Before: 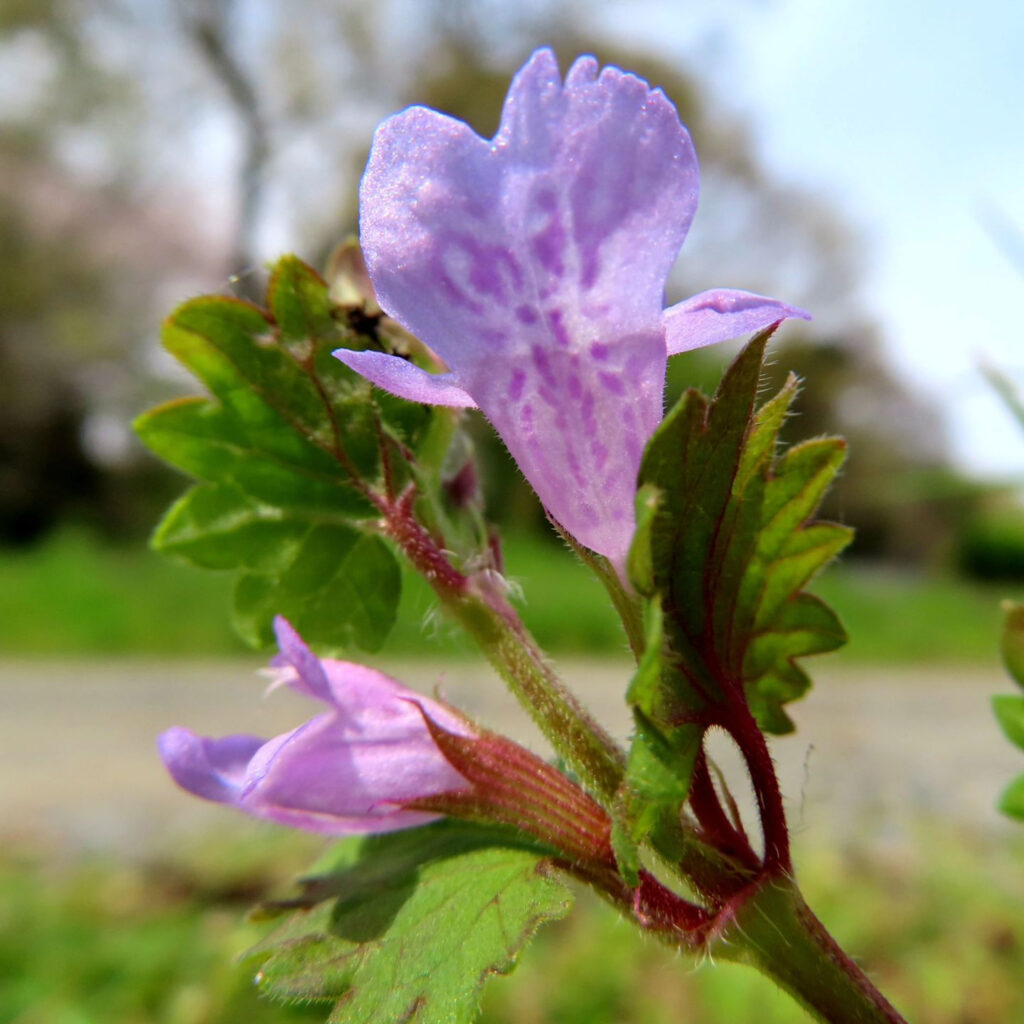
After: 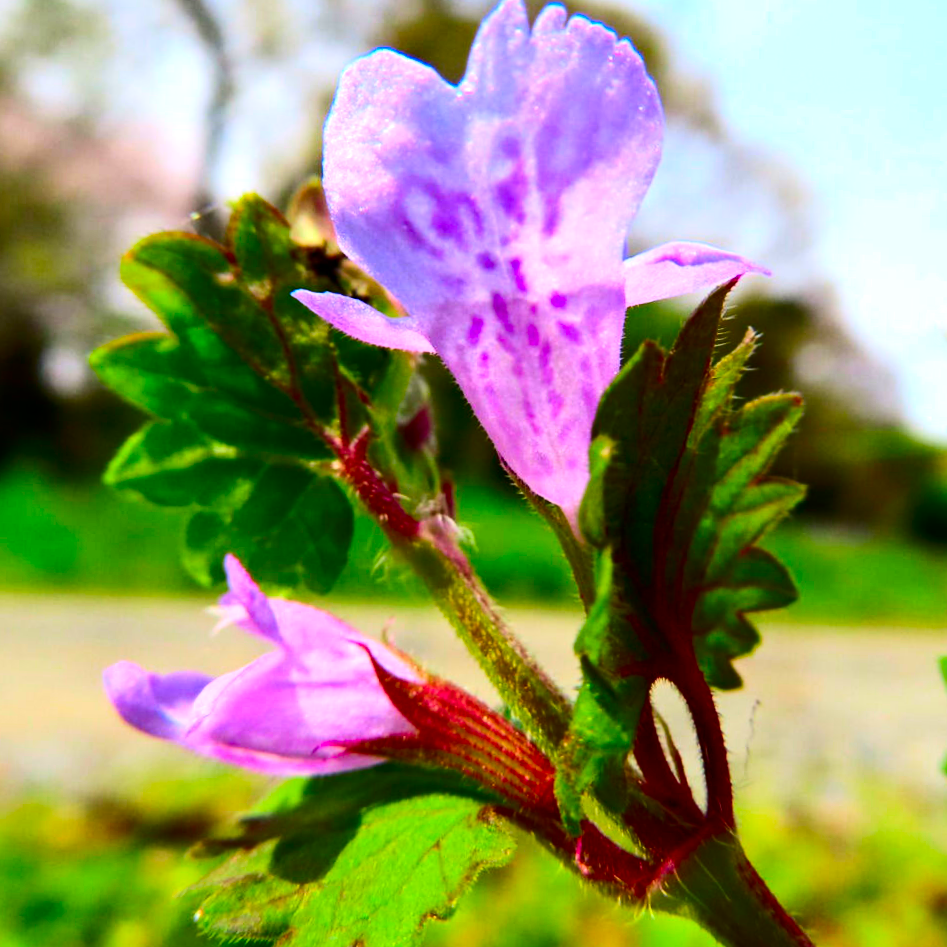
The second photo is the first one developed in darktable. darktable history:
contrast brightness saturation: contrast 0.257, brightness 0.015, saturation 0.867
tone equalizer: -8 EV -0.394 EV, -7 EV -0.402 EV, -6 EV -0.328 EV, -5 EV -0.242 EV, -3 EV 0.218 EV, -2 EV 0.319 EV, -1 EV 0.397 EV, +0 EV 0.43 EV, edges refinement/feathering 500, mask exposure compensation -1.57 EV, preserve details no
crop and rotate: angle -1.84°, left 3.143%, top 3.874%, right 1.397%, bottom 0.641%
